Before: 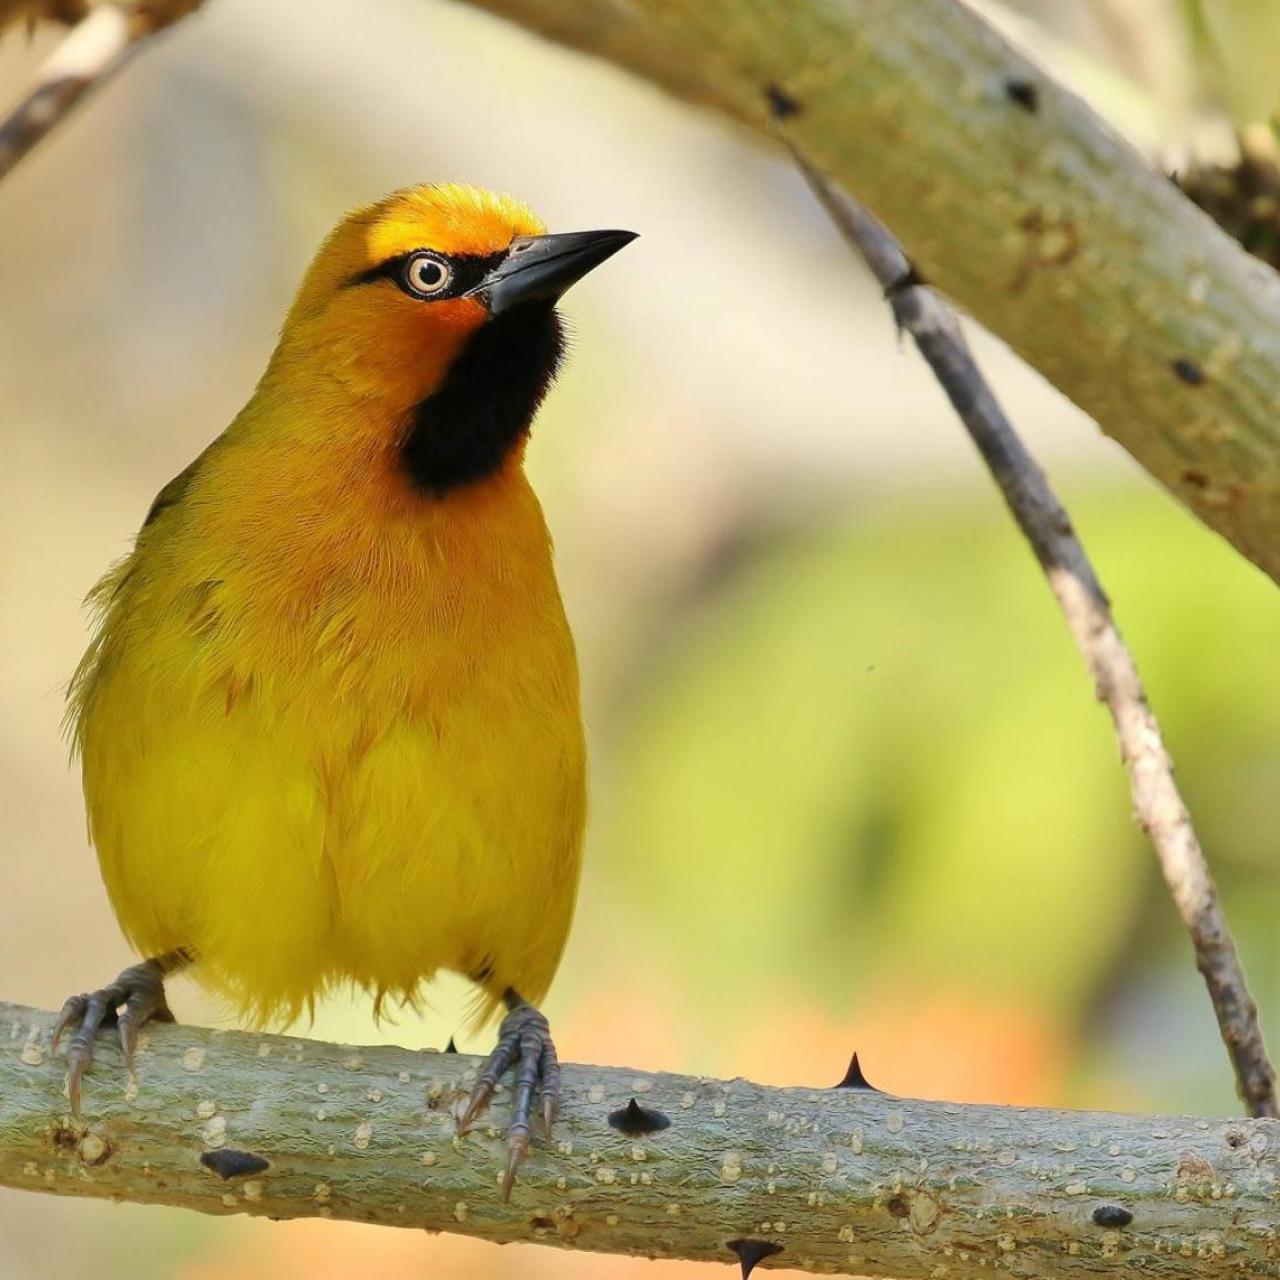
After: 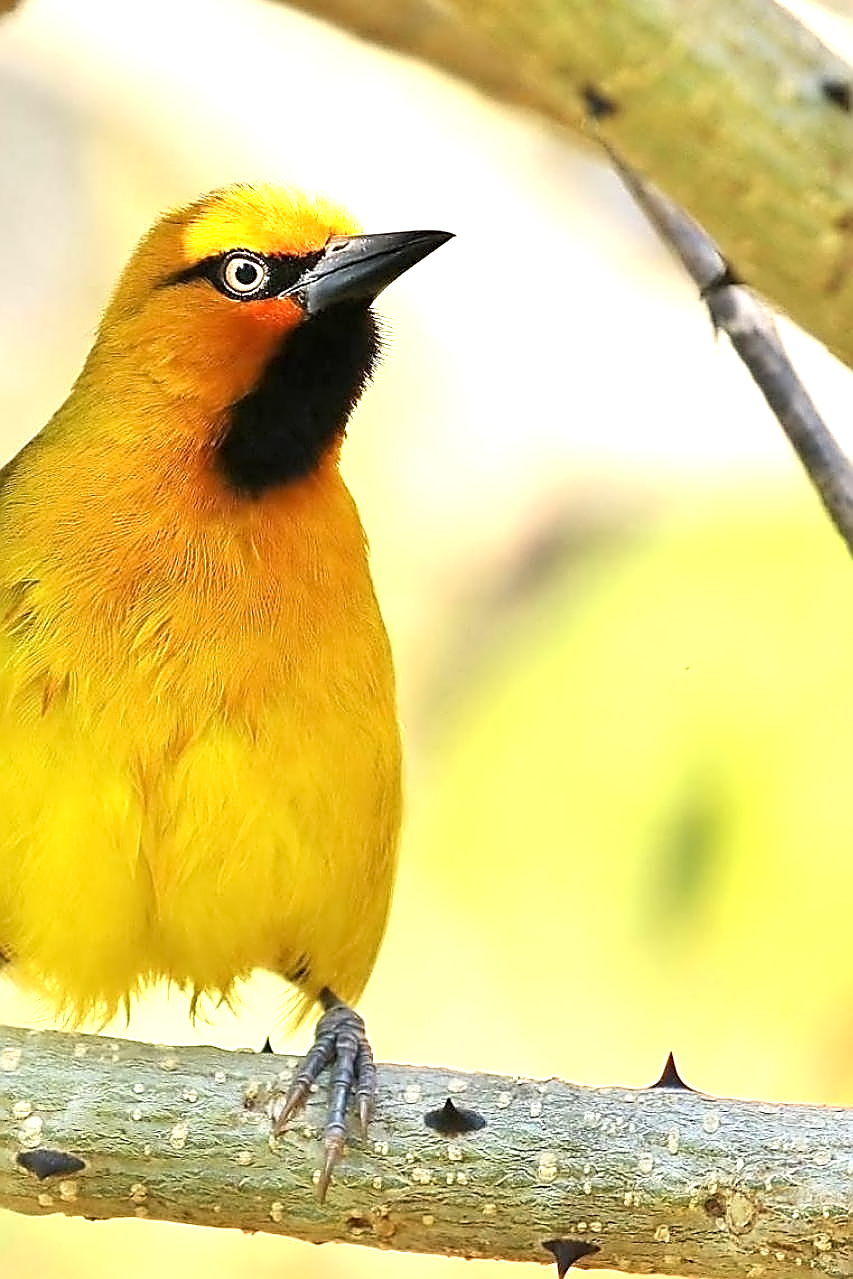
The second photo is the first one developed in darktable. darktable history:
exposure: exposure 1 EV, compensate highlight preservation false
crop and rotate: left 14.385%, right 18.948%
contrast equalizer: y [[0.5 ×4, 0.525, 0.667], [0.5 ×6], [0.5 ×6], [0 ×4, 0.042, 0], [0, 0, 0.004, 0.1, 0.191, 0.131]]
sharpen: amount 1
